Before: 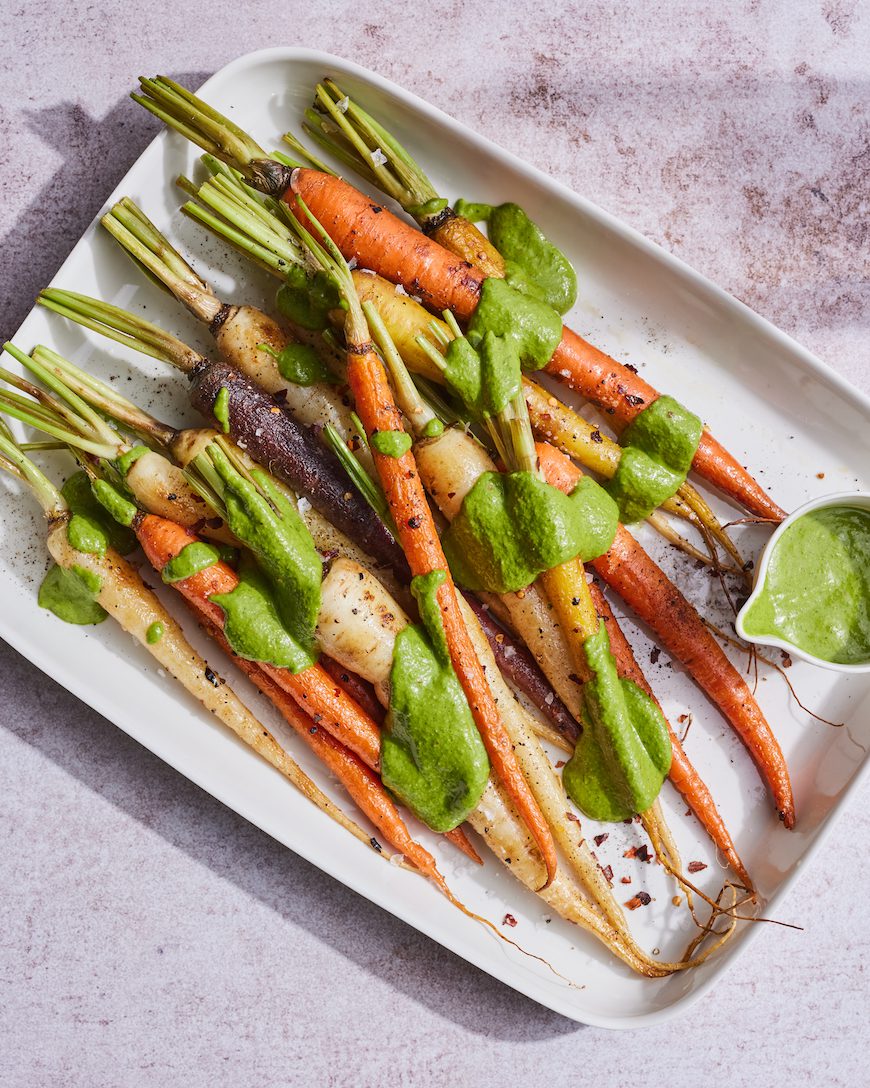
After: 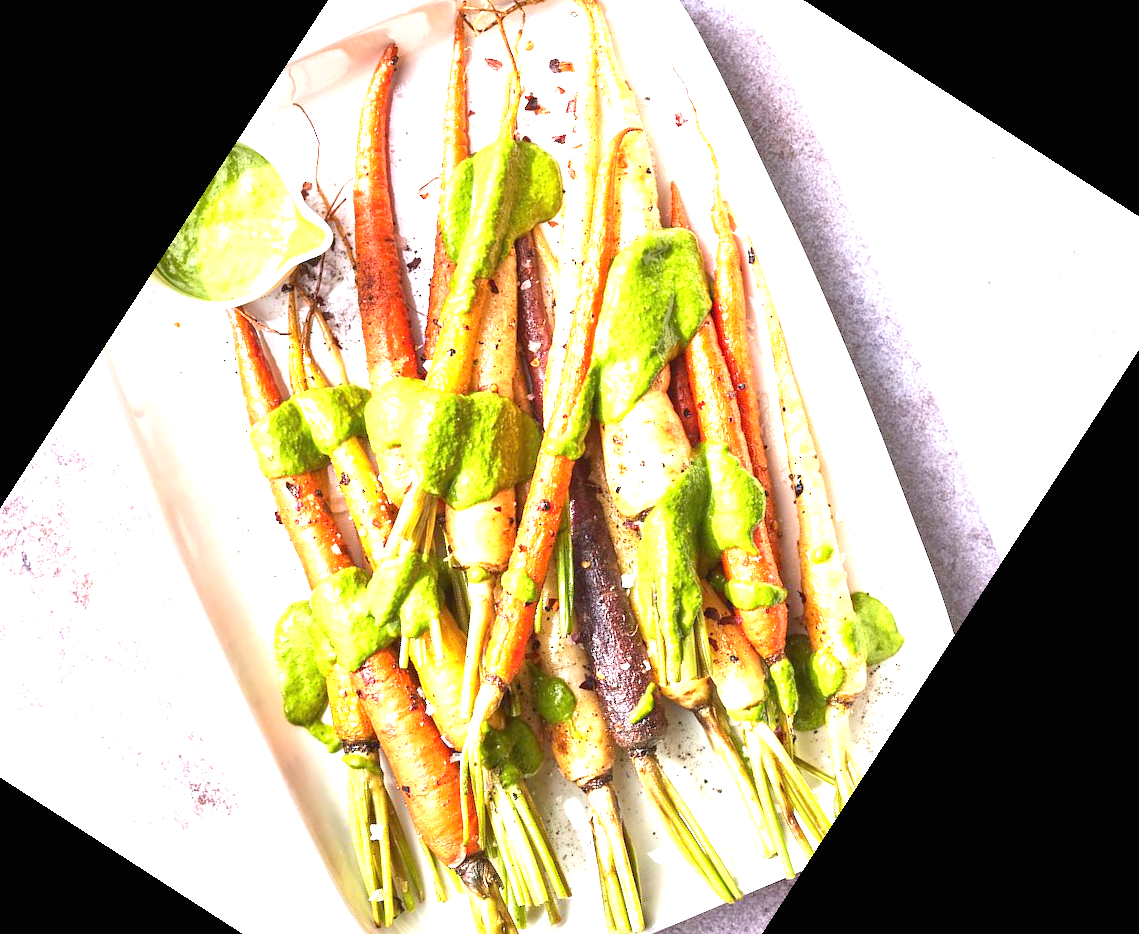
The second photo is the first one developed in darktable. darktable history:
exposure: black level correction 0, exposure 1.909 EV, compensate highlight preservation false
crop and rotate: angle 147.16°, left 9.225%, top 15.595%, right 4.517%, bottom 16.965%
